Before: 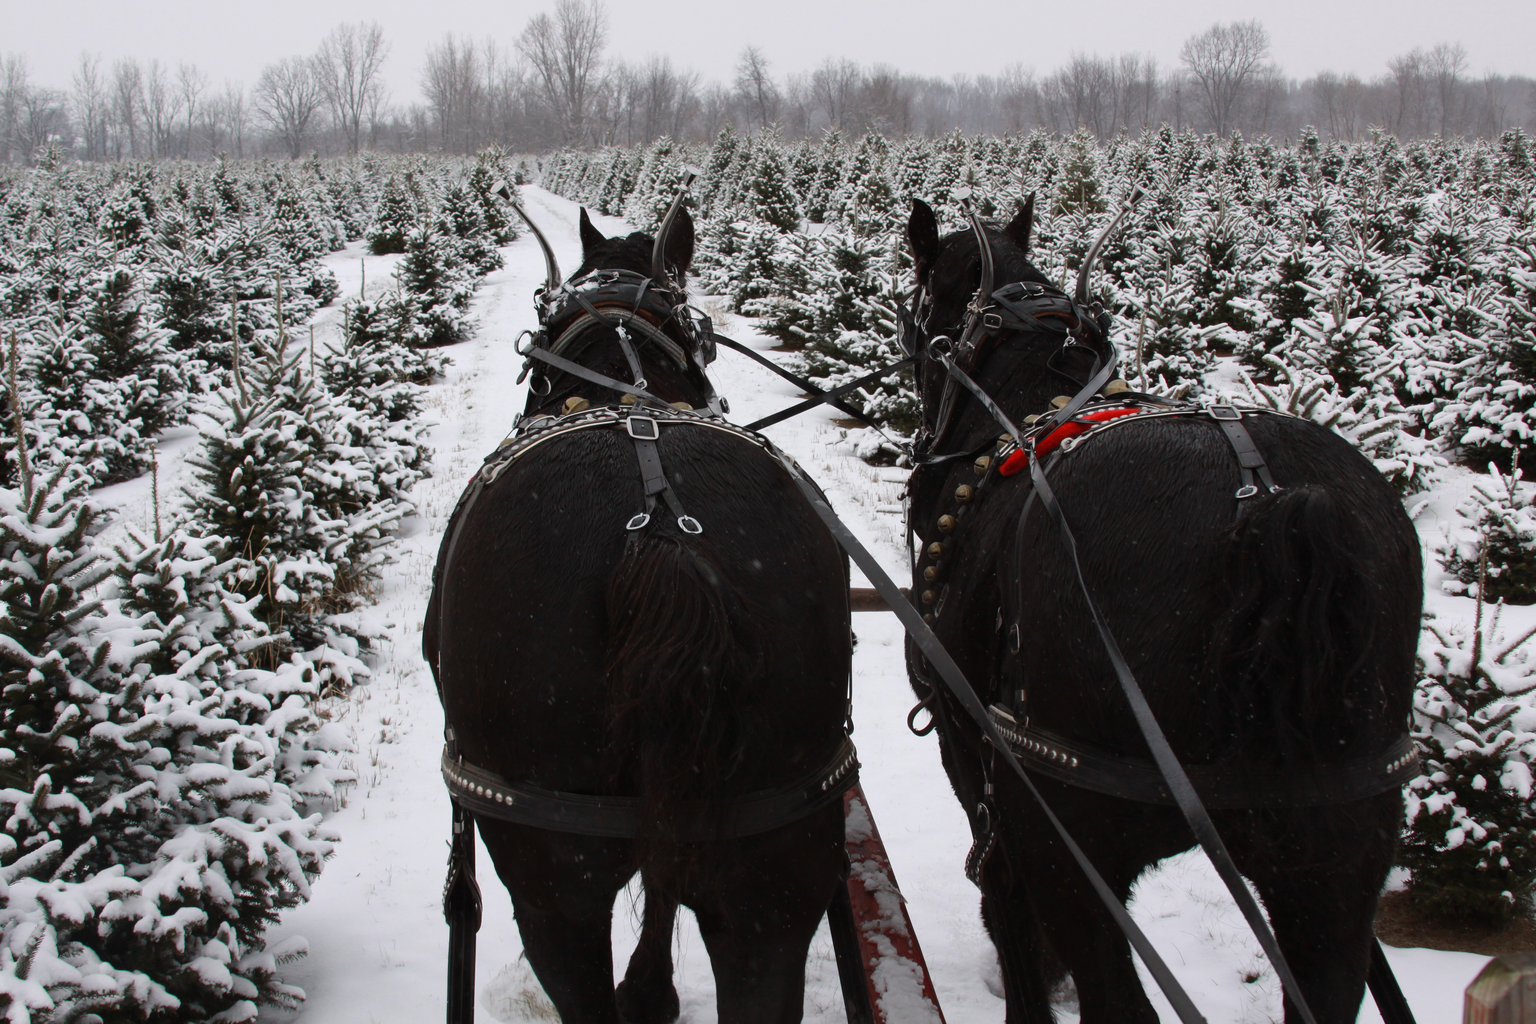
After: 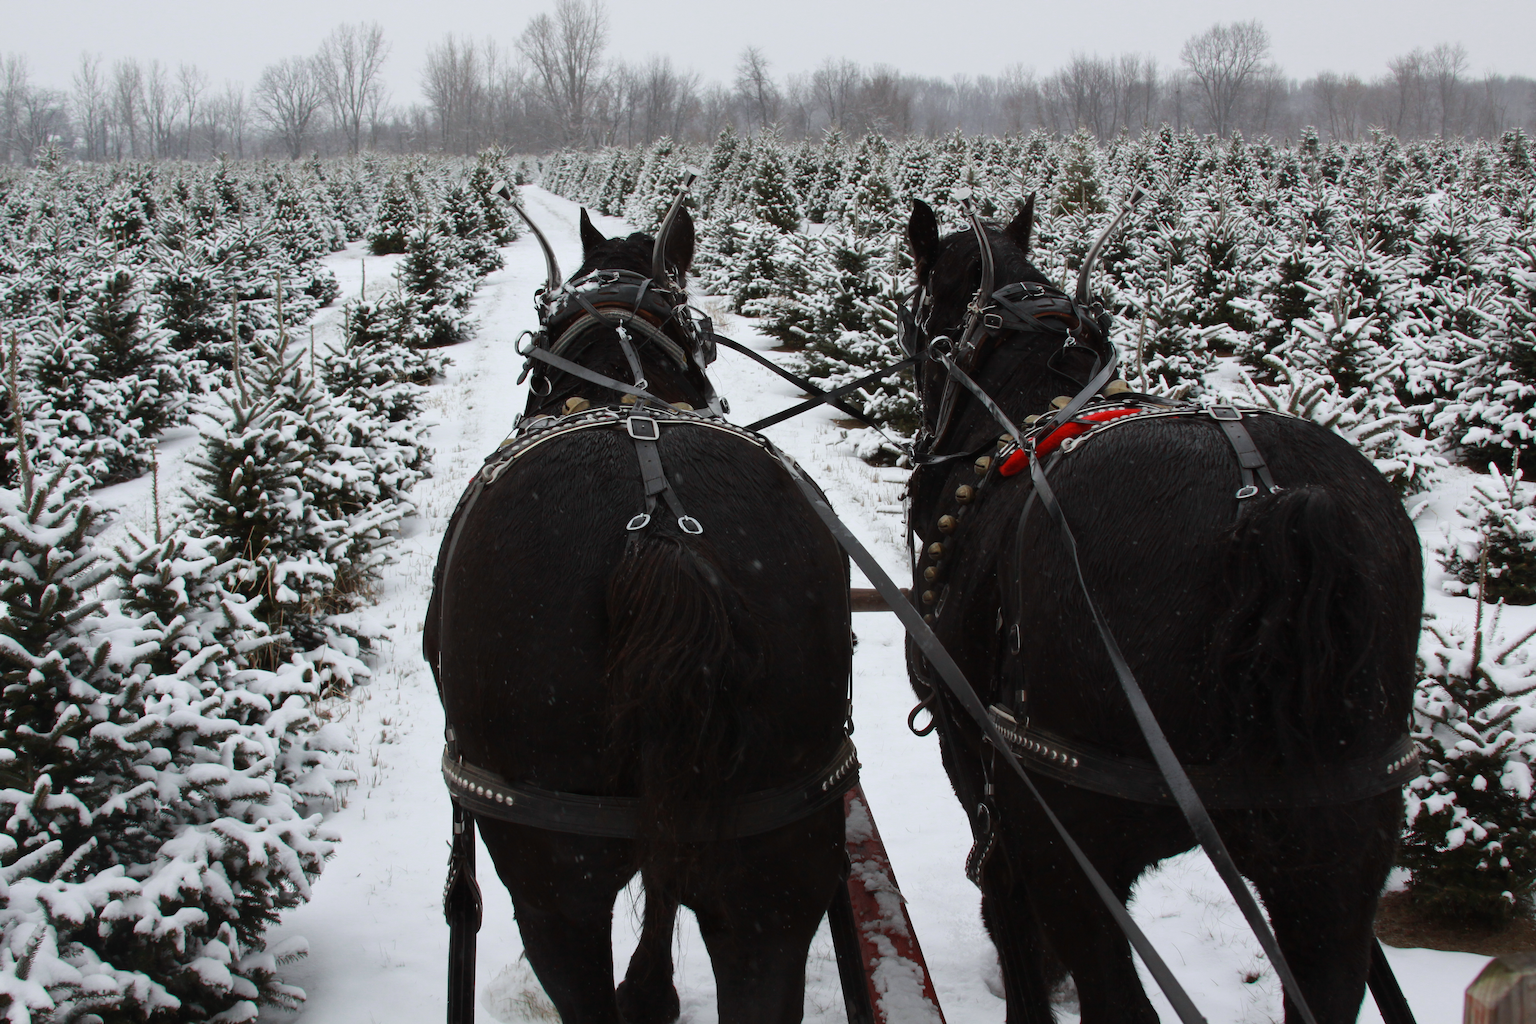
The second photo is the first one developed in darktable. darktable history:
tone equalizer: on, module defaults
white balance: red 0.978, blue 0.999
